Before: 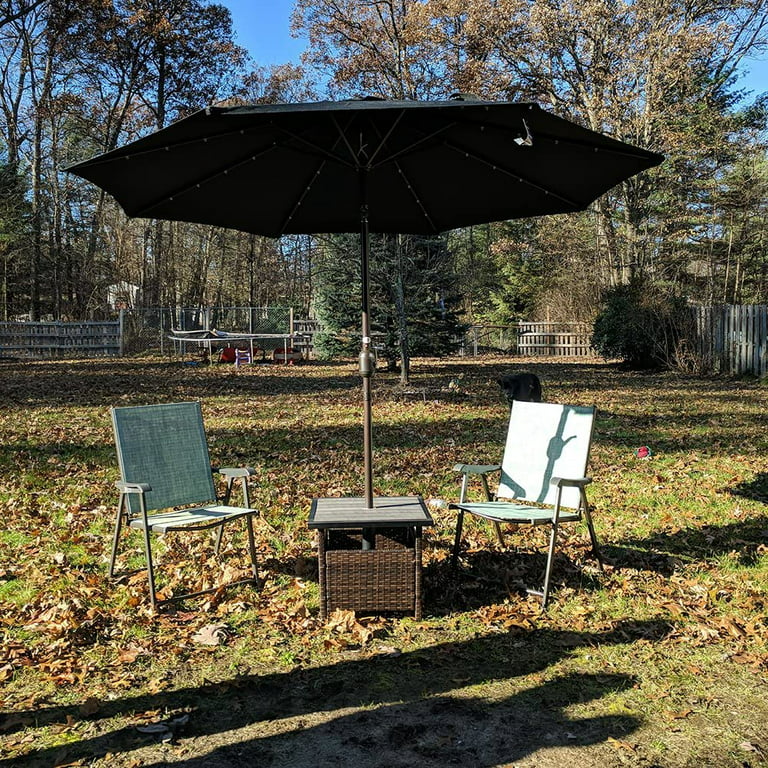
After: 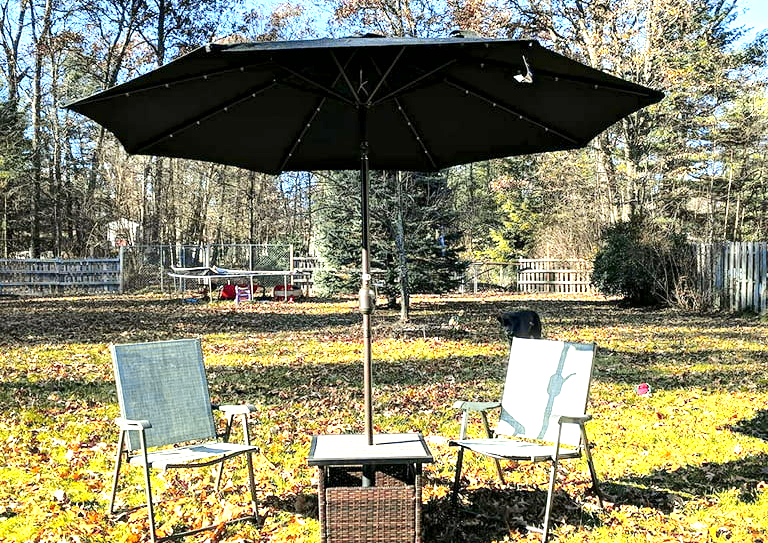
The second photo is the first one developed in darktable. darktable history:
exposure: black level correction 0.001, exposure 1.719 EV, compensate exposure bias true, compensate highlight preservation false
tone curve: curves: ch0 [(0, 0) (0.23, 0.205) (0.486, 0.52) (0.822, 0.825) (0.994, 0.955)]; ch1 [(0, 0) (0.226, 0.261) (0.379, 0.442) (0.469, 0.472) (0.495, 0.495) (0.514, 0.504) (0.561, 0.568) (0.59, 0.612) (1, 1)]; ch2 [(0, 0) (0.269, 0.299) (0.459, 0.441) (0.498, 0.499) (0.523, 0.52) (0.586, 0.569) (0.635, 0.617) (0.659, 0.681) (0.718, 0.764) (1, 1)], color space Lab, independent channels, preserve colors none
crop and rotate: top 8.293%, bottom 20.996%
